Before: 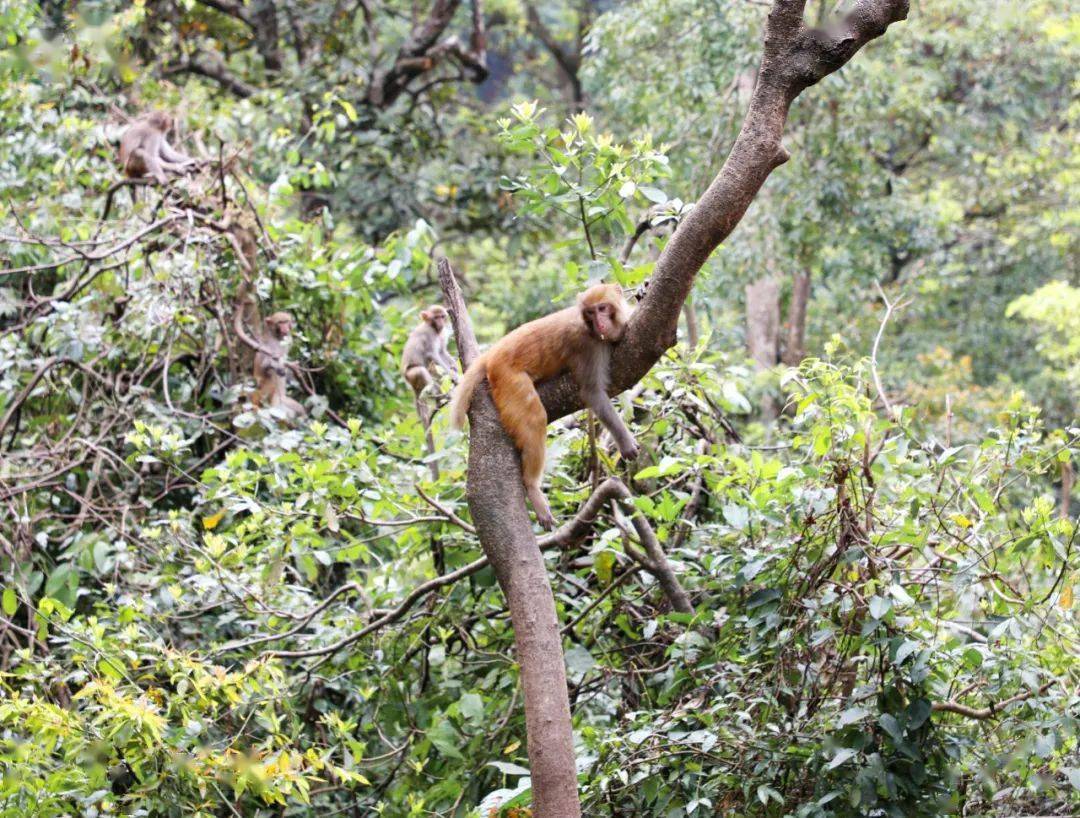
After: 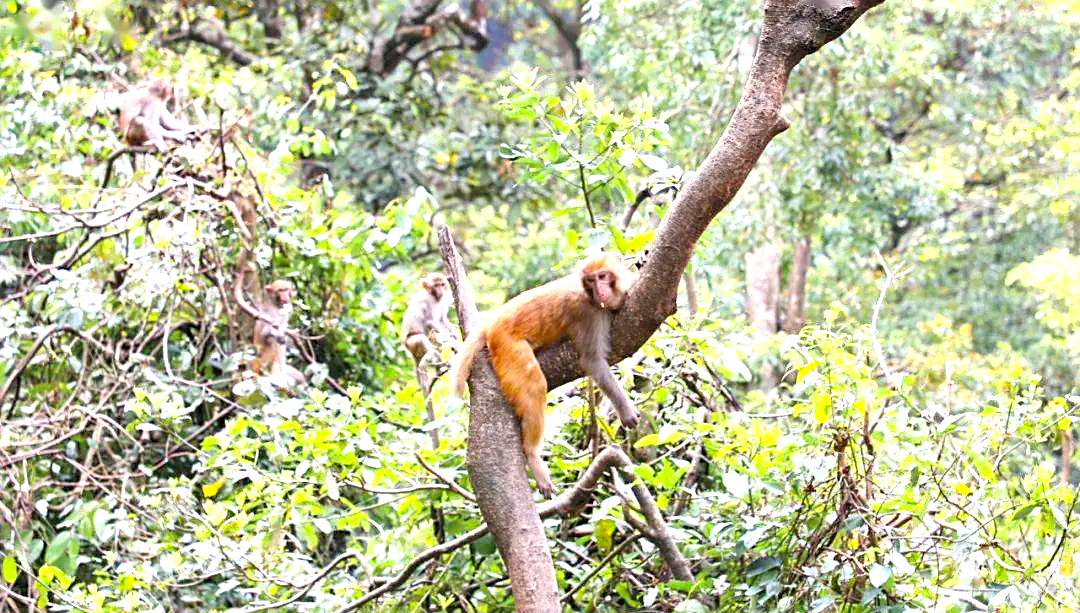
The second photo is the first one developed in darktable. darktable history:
crop: top 4.025%, bottom 20.999%
exposure: exposure 1.067 EV, compensate highlight preservation false
color balance rgb: perceptual saturation grading › global saturation 19.542%, contrast -9.846%
sharpen: on, module defaults
